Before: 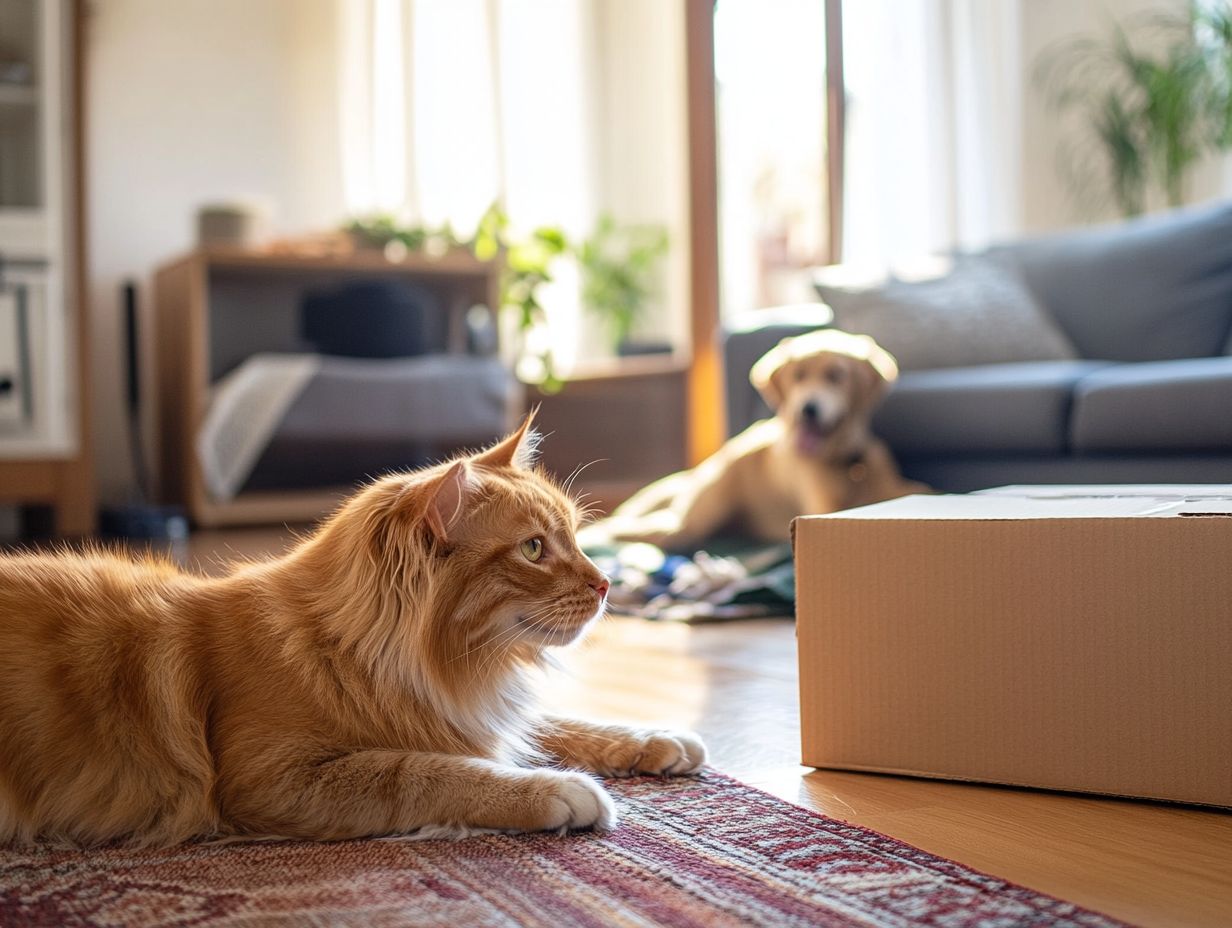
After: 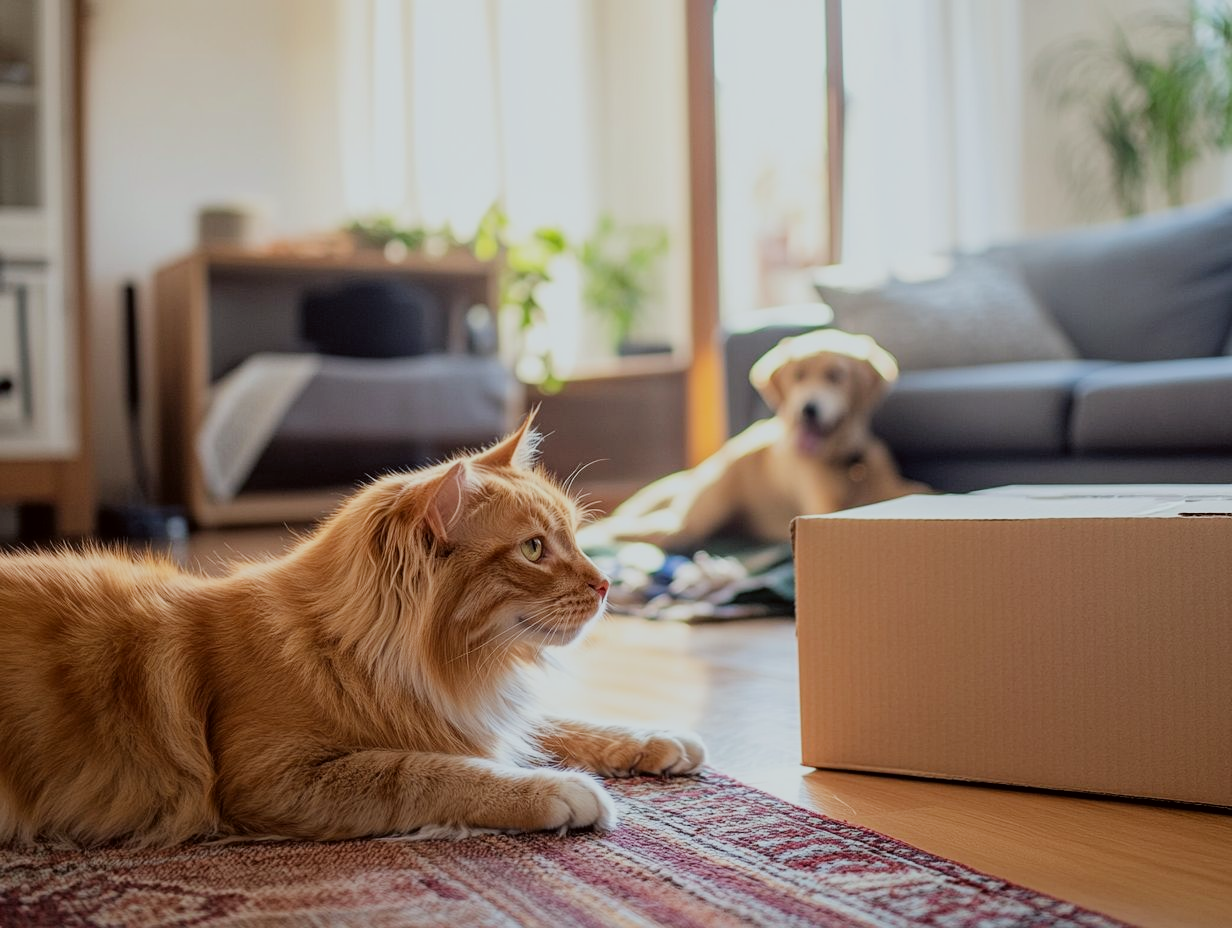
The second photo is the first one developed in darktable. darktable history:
color correction: highlights a* -2.73, highlights b* -2.09, shadows a* 2.41, shadows b* 2.73
filmic rgb: black relative exposure -7.65 EV, white relative exposure 4.56 EV, hardness 3.61
